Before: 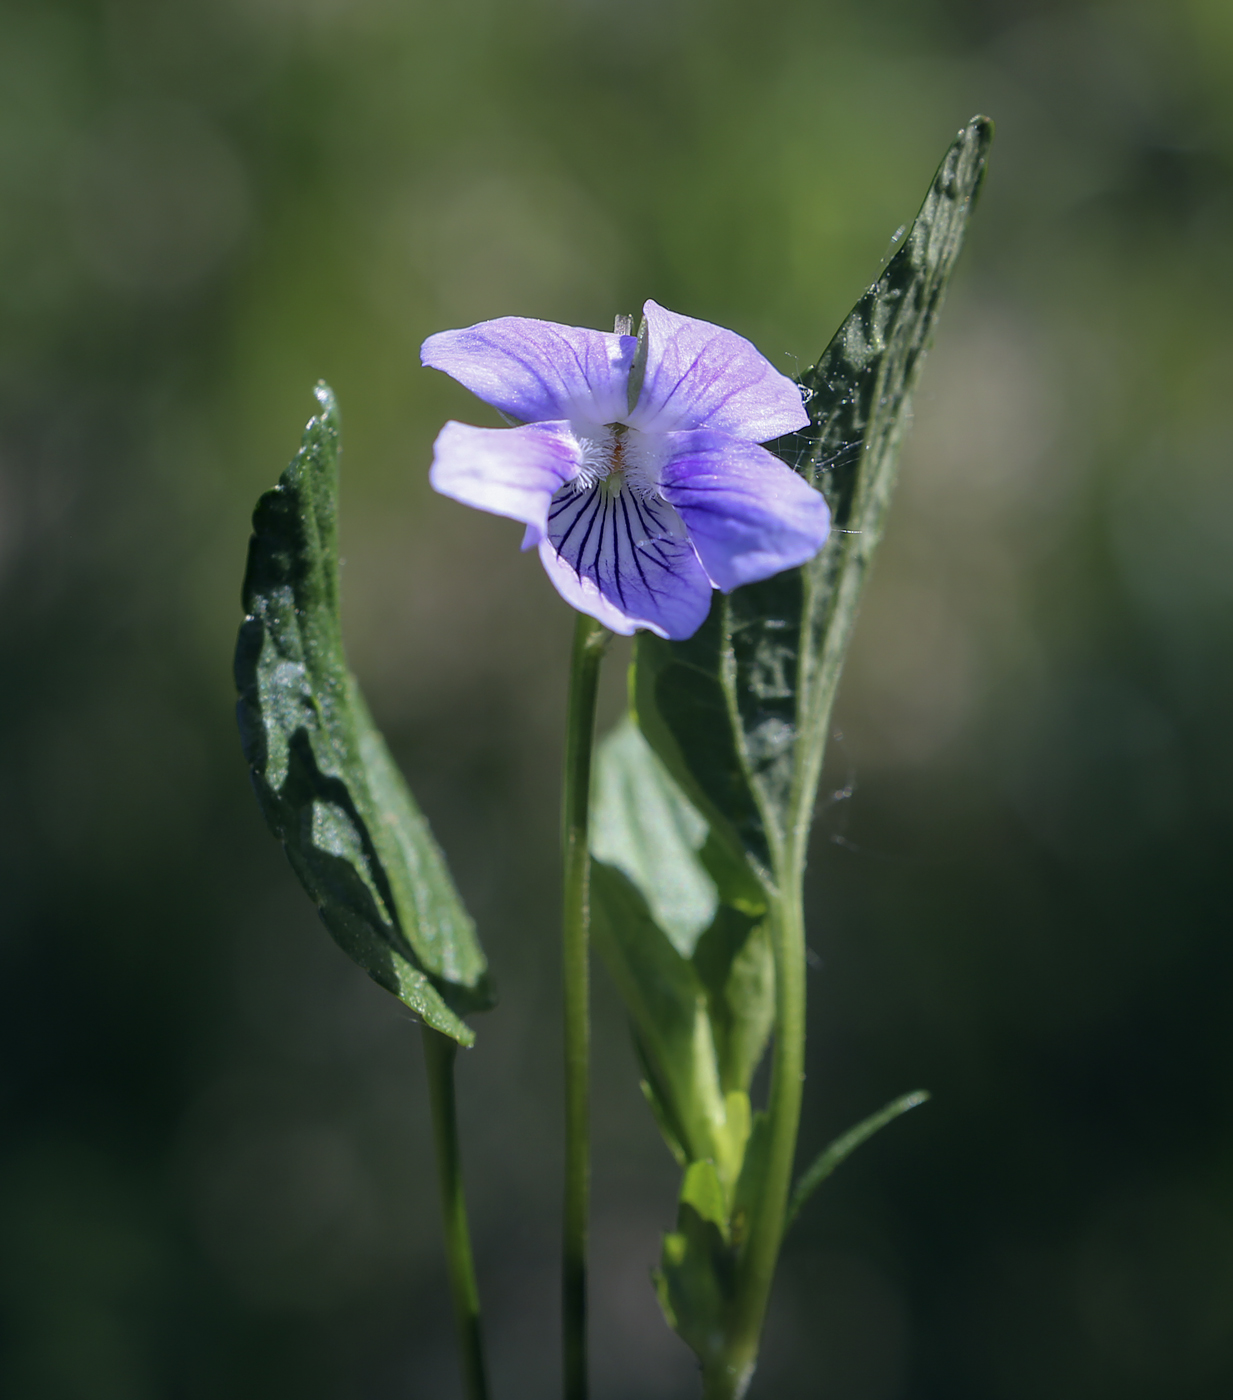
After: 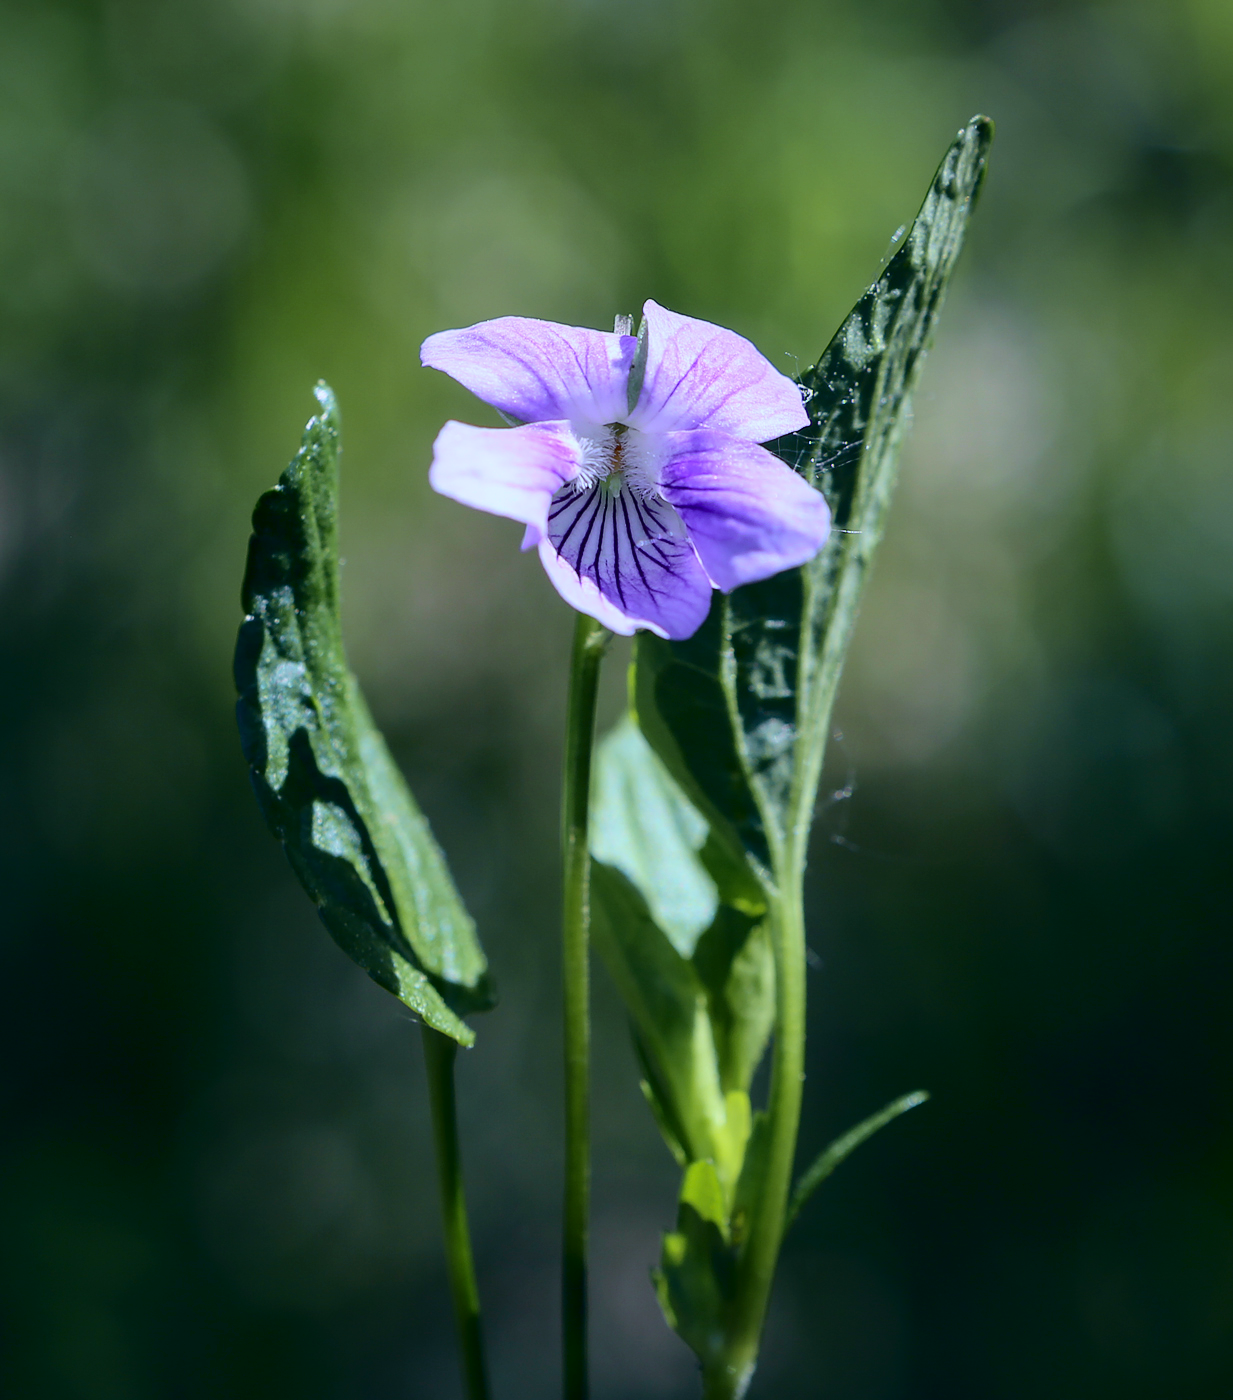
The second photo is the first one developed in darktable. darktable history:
tone curve: curves: ch0 [(0, 0) (0.042, 0.023) (0.157, 0.114) (0.302, 0.308) (0.44, 0.507) (0.607, 0.705) (0.824, 0.882) (1, 0.965)]; ch1 [(0, 0) (0.339, 0.334) (0.445, 0.419) (0.476, 0.454) (0.503, 0.501) (0.517, 0.513) (0.551, 0.567) (0.622, 0.662) (0.706, 0.741) (1, 1)]; ch2 [(0, 0) (0.327, 0.318) (0.417, 0.426) (0.46, 0.453) (0.502, 0.5) (0.514, 0.524) (0.547, 0.572) (0.615, 0.656) (0.717, 0.778) (1, 1)], color space Lab, independent channels, preserve colors none
white balance: red 0.954, blue 1.079
